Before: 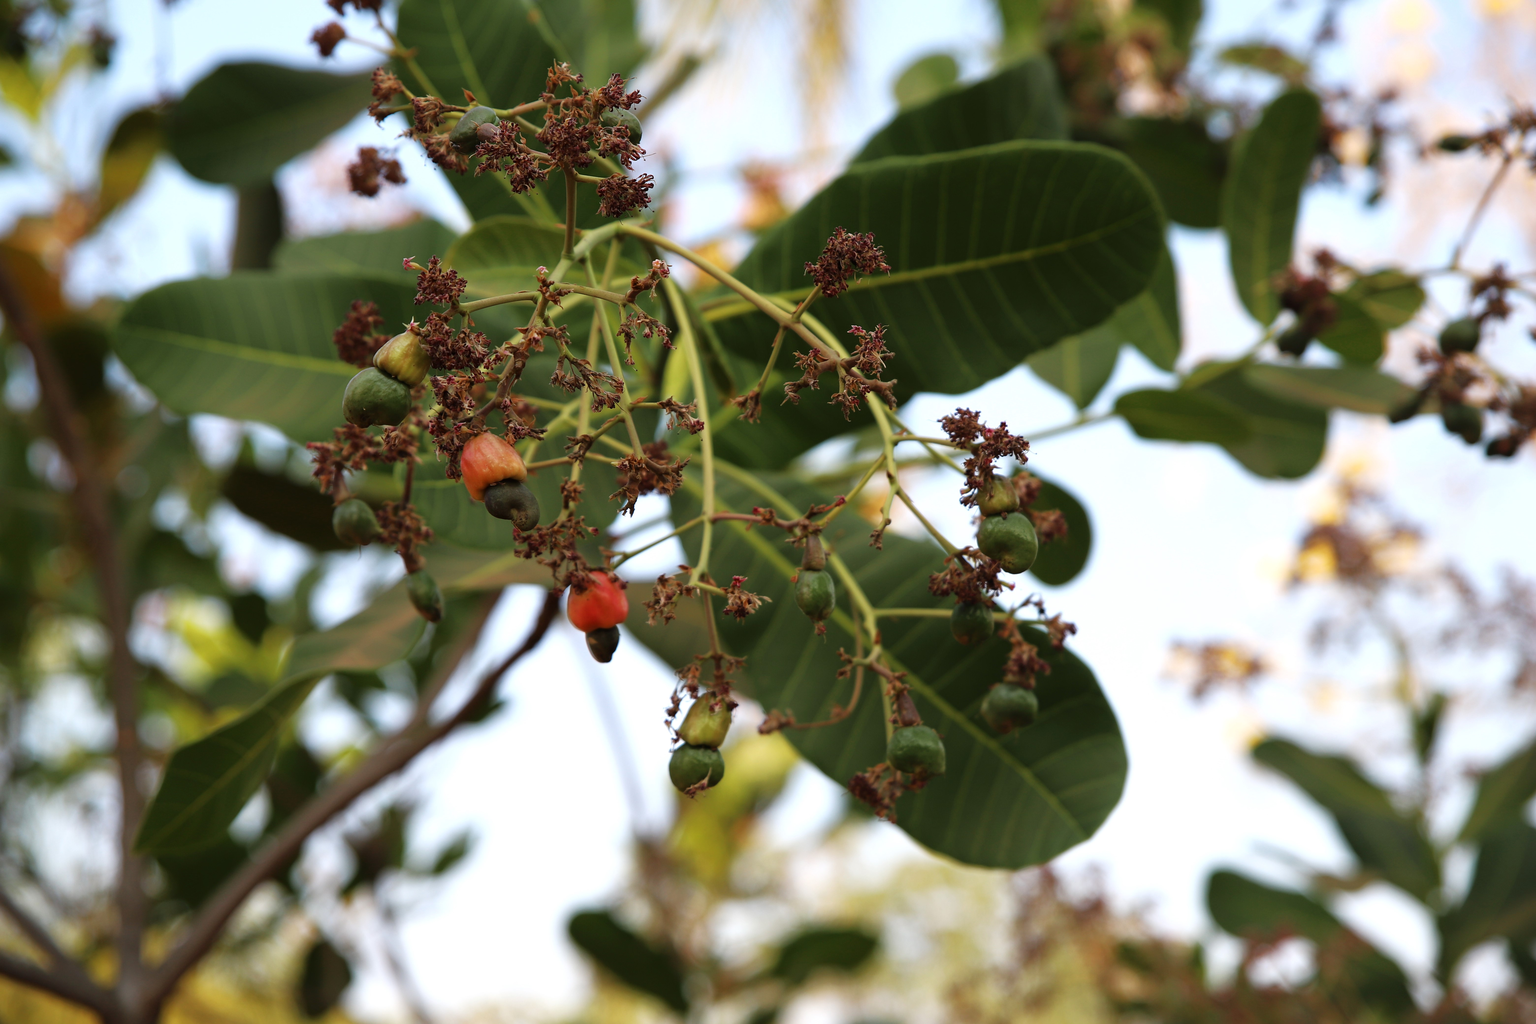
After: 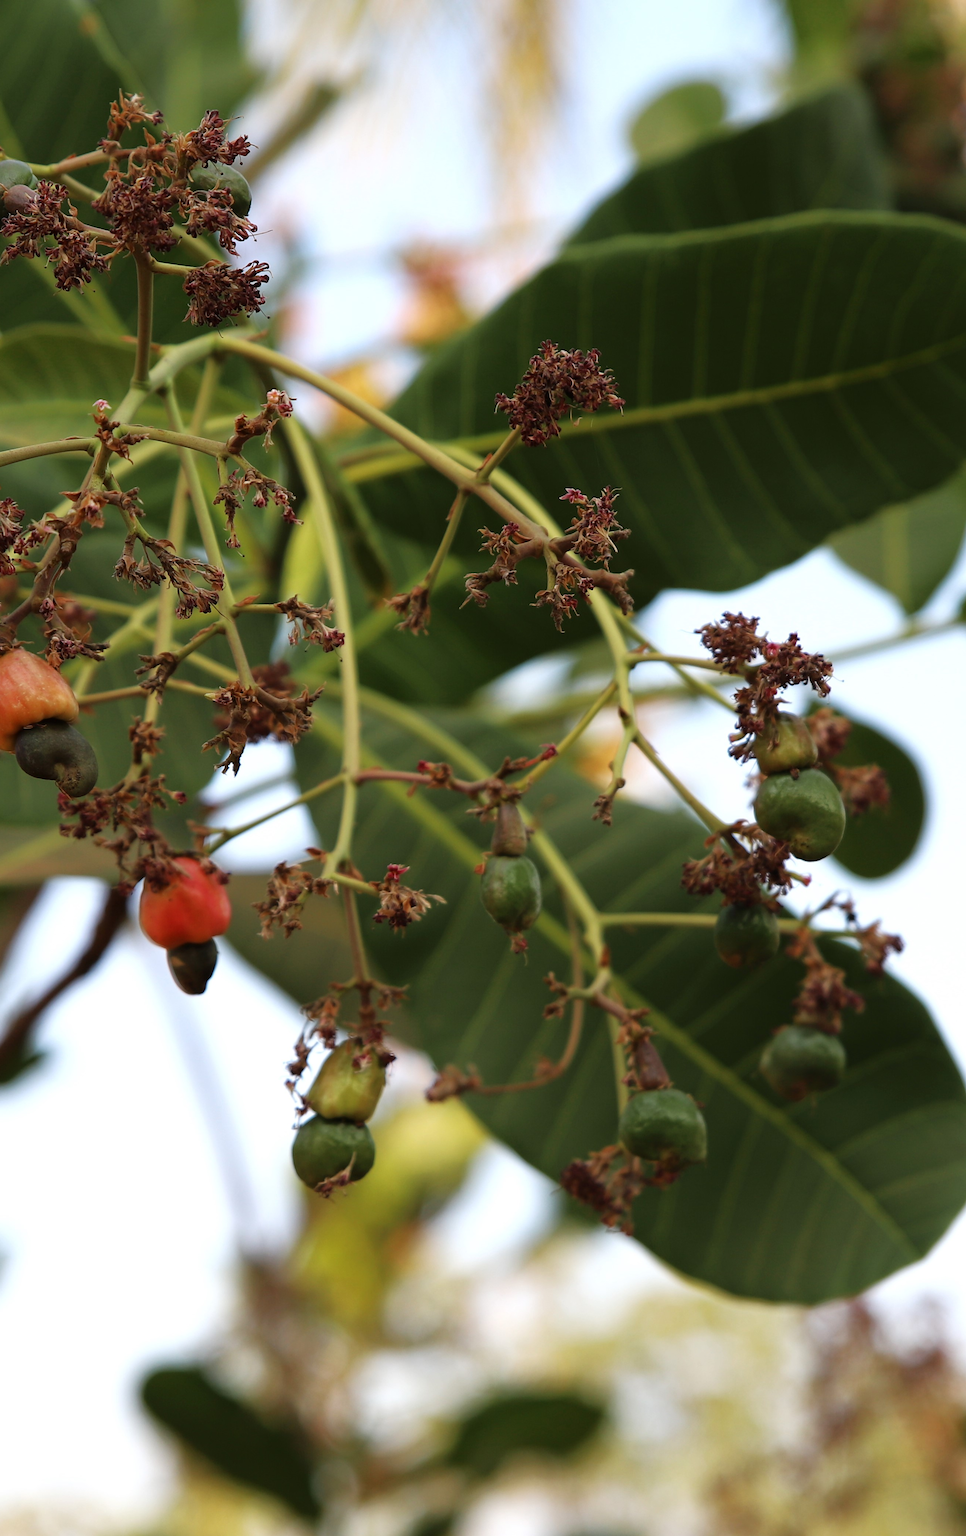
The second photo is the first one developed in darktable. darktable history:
crop: left 30.902%, right 27.168%
